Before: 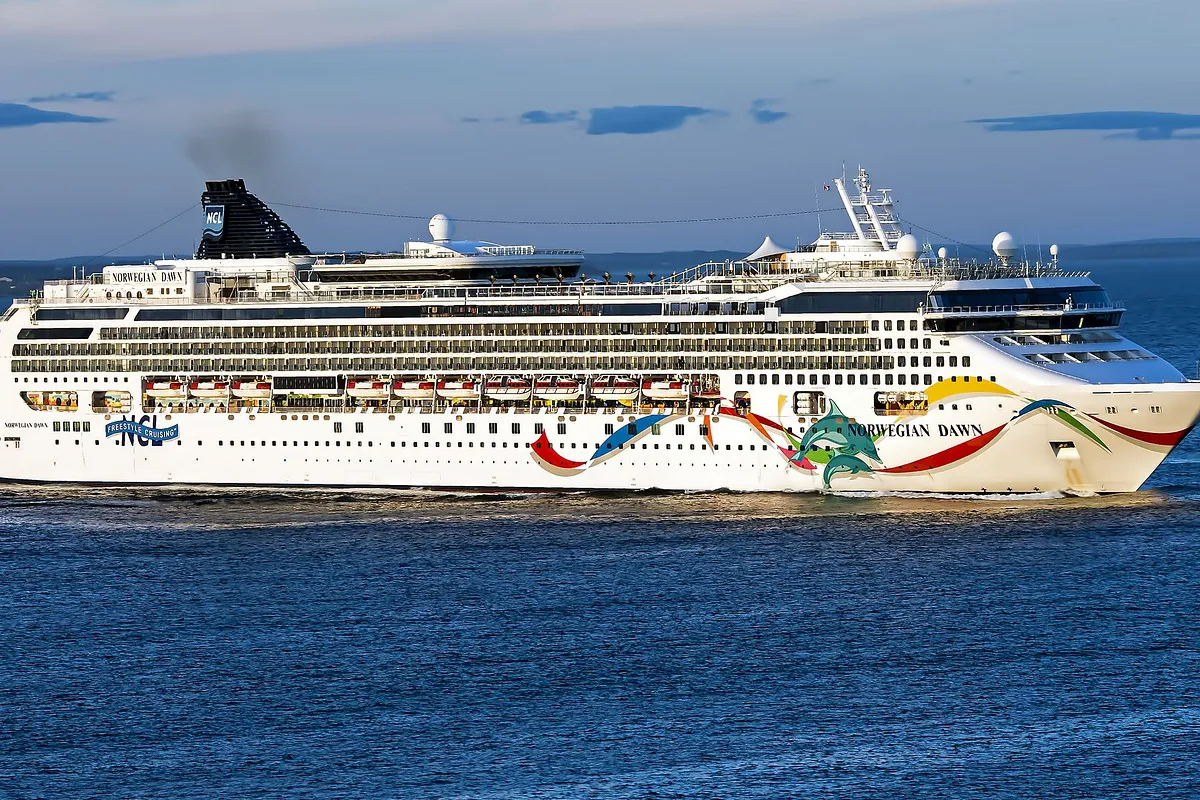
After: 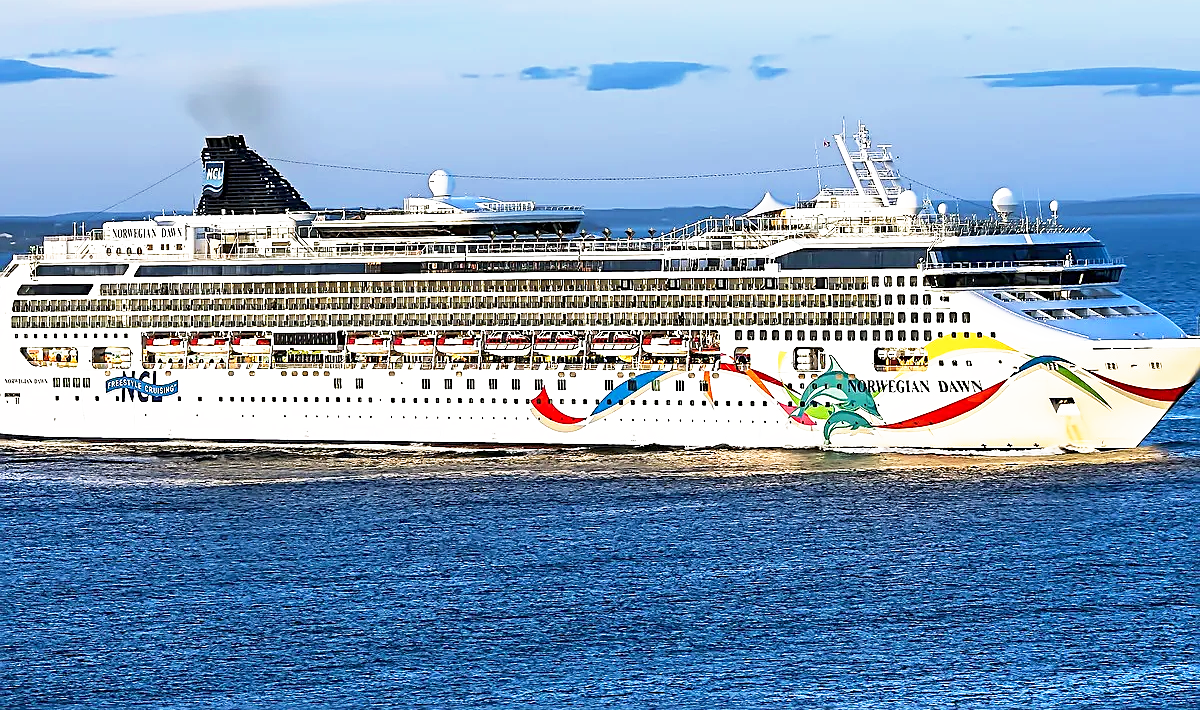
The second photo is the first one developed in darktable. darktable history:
sharpen: on, module defaults
base curve: curves: ch0 [(0, 0) (0.495, 0.917) (1, 1)], preserve colors none
crop and rotate: top 5.609%, bottom 5.609%
